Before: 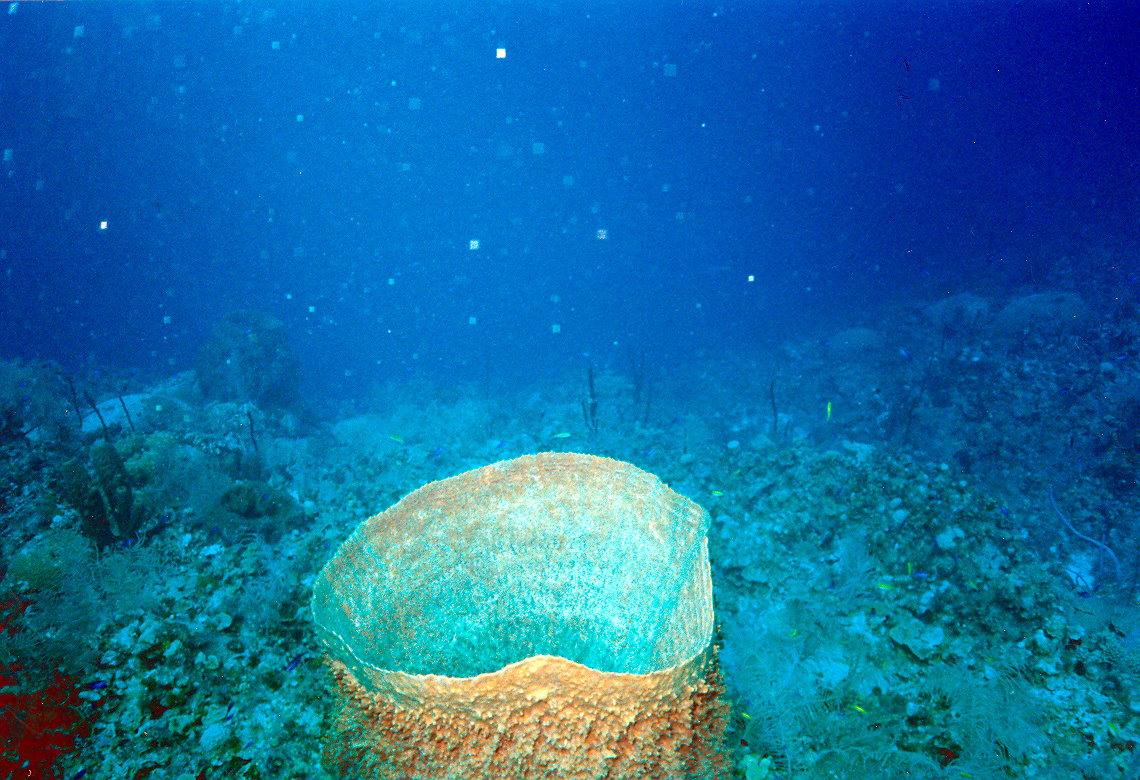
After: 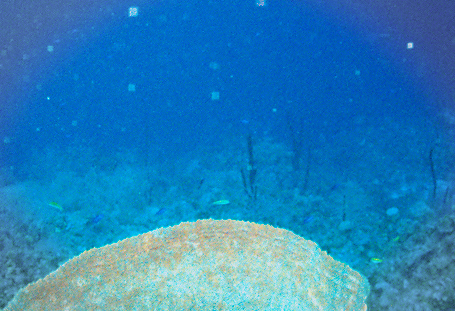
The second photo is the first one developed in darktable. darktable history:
white balance: red 0.967, blue 1.049
vignetting: fall-off start 91%, fall-off radius 39.39%, brightness -0.182, saturation -0.3, width/height ratio 1.219, shape 1.3, dithering 8-bit output, unbound false
filmic rgb: black relative exposure -15 EV, white relative exposure 3 EV, threshold 6 EV, target black luminance 0%, hardness 9.27, latitude 99%, contrast 0.912, shadows ↔ highlights balance 0.505%, add noise in highlights 0, color science v3 (2019), use custom middle-gray values true, iterations of high-quality reconstruction 0, contrast in highlights soft, enable highlight reconstruction true
crop: left 30%, top 30%, right 30%, bottom 30%
